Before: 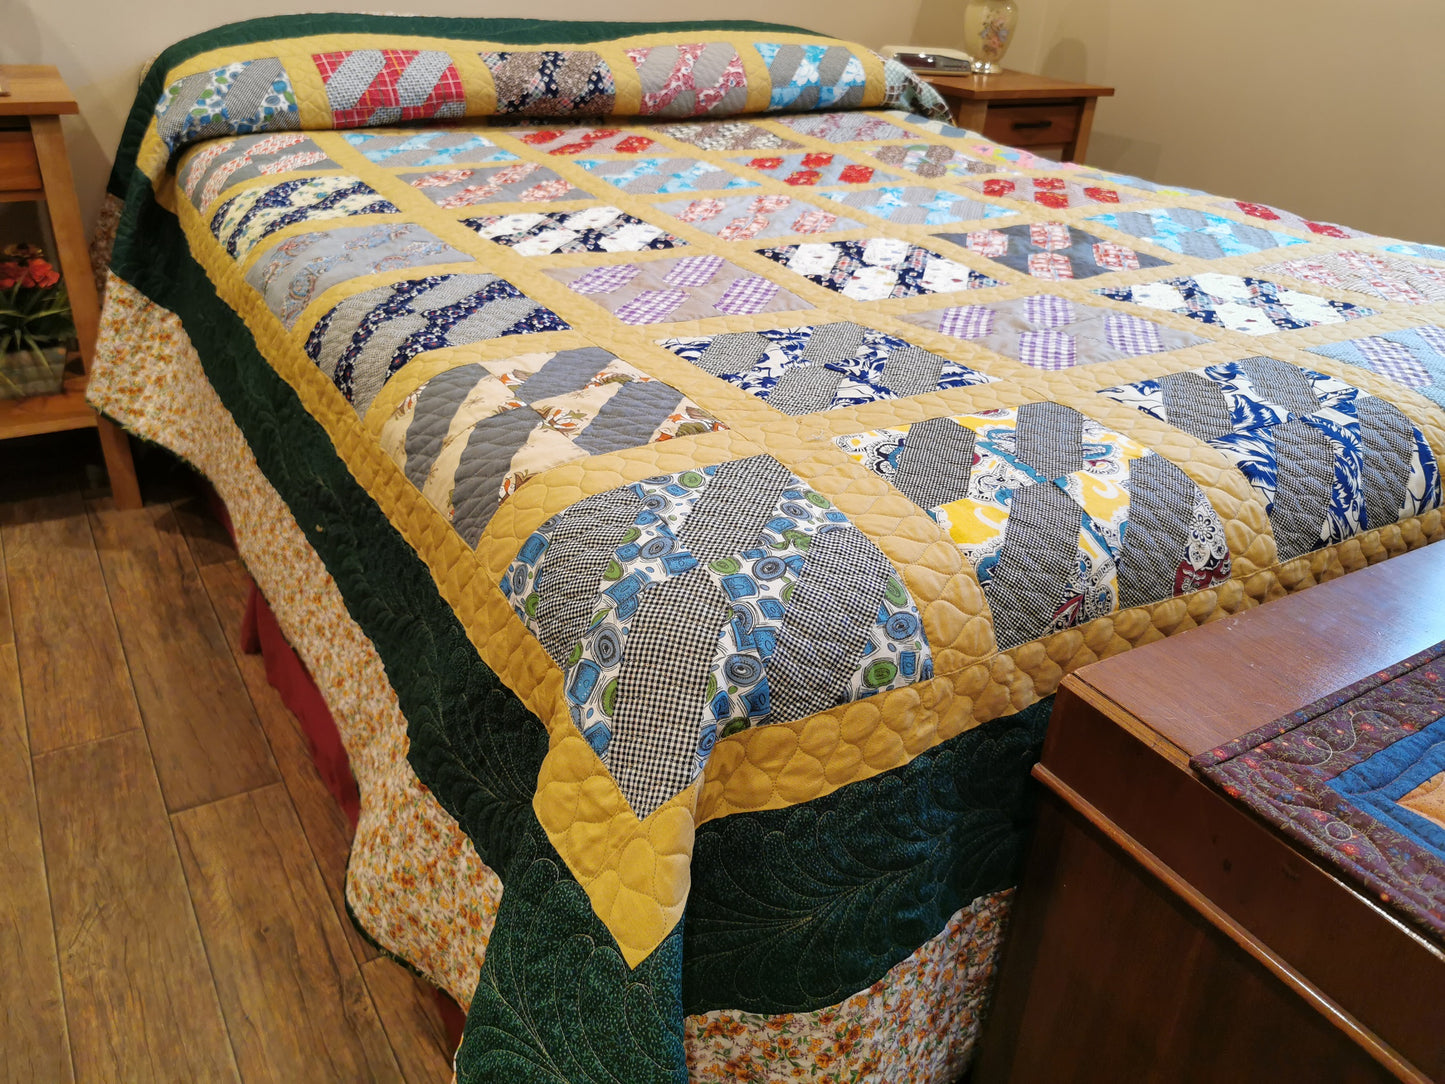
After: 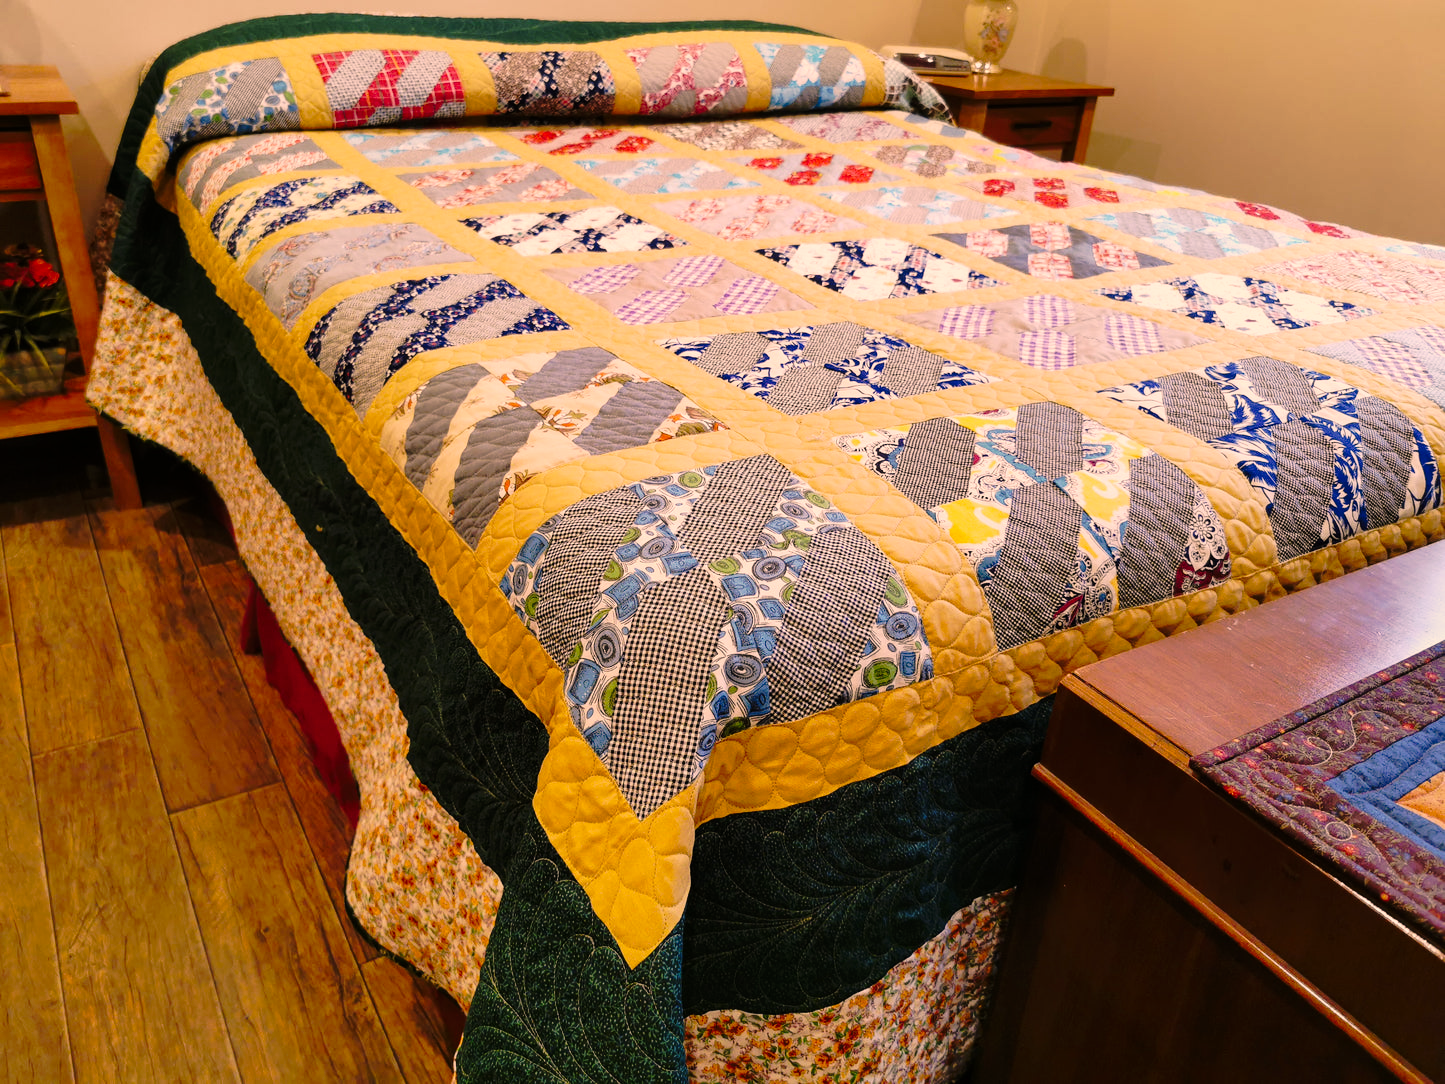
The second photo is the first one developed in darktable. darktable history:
tone curve: curves: ch0 [(0, 0) (0.081, 0.044) (0.192, 0.125) (0.283, 0.238) (0.416, 0.449) (0.495, 0.524) (0.686, 0.743) (0.826, 0.865) (0.978, 0.988)]; ch1 [(0, 0) (0.161, 0.092) (0.35, 0.33) (0.392, 0.392) (0.427, 0.426) (0.479, 0.472) (0.505, 0.497) (0.521, 0.514) (0.547, 0.568) (0.579, 0.597) (0.625, 0.627) (0.678, 0.733) (1, 1)]; ch2 [(0, 0) (0.346, 0.362) (0.404, 0.427) (0.502, 0.495) (0.531, 0.523) (0.549, 0.554) (0.582, 0.596) (0.629, 0.642) (0.717, 0.678) (1, 1)], preserve colors none
color correction: highlights a* 17.82, highlights b* 18.45
